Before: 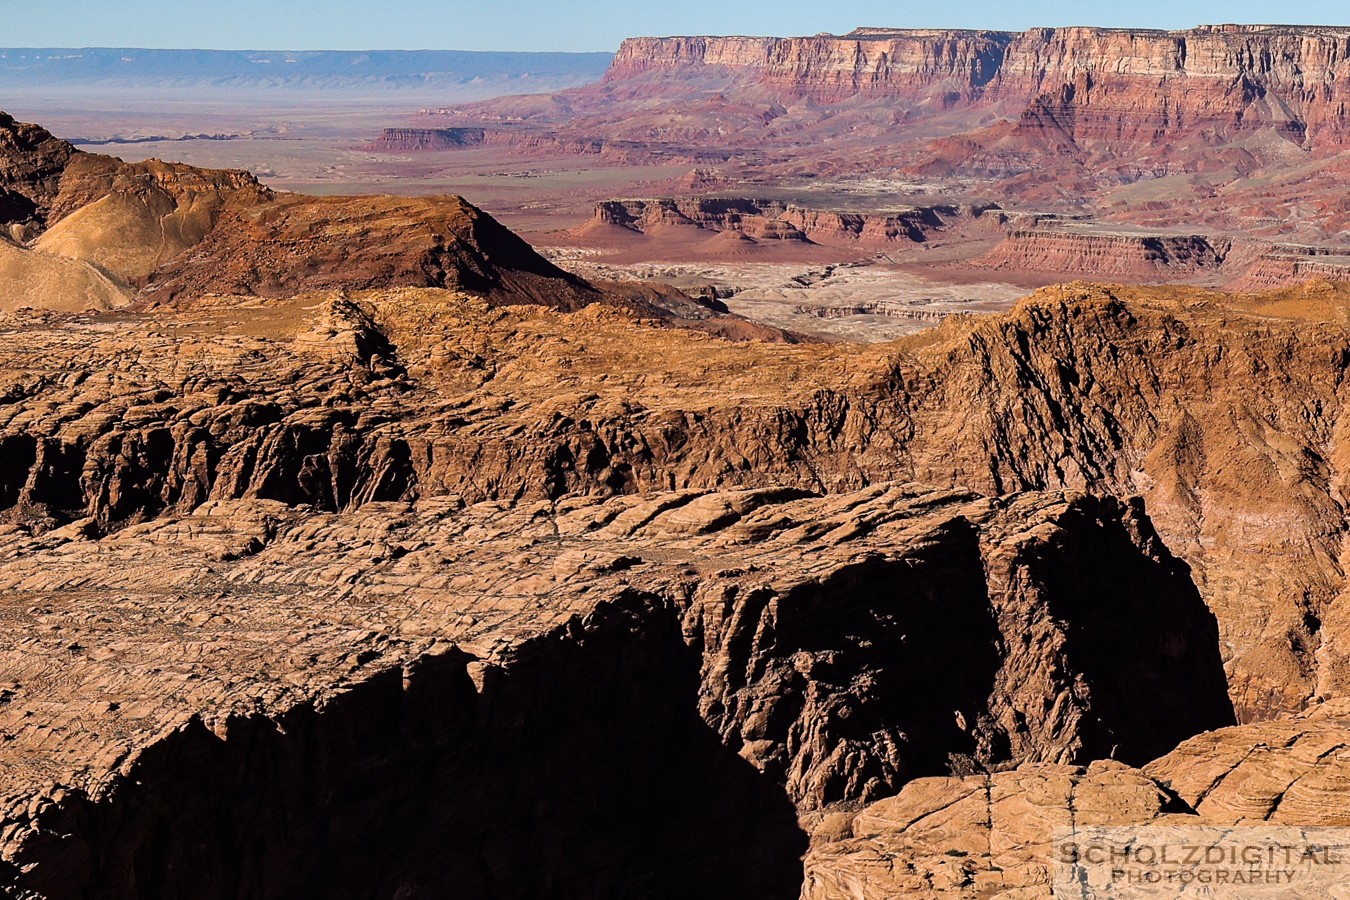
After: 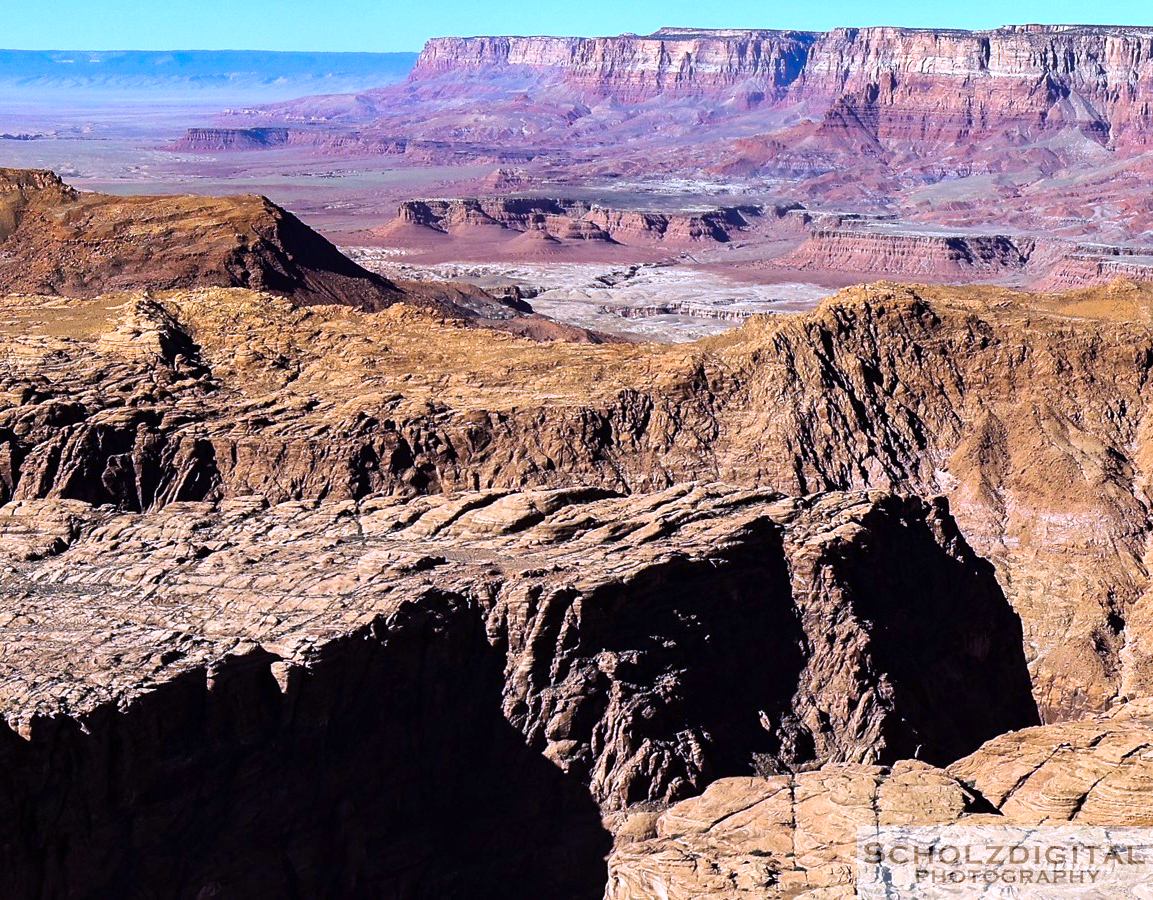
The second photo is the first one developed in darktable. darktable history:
crop and rotate: left 14.584%
white balance: red 0.931, blue 1.11
exposure: exposure 0.669 EV, compensate highlight preservation false
color calibration: output R [0.994, 0.059, -0.119, 0], output G [-0.036, 1.09, -0.119, 0], output B [0.078, -0.108, 0.961, 0], illuminant custom, x 0.371, y 0.382, temperature 4281.14 K
